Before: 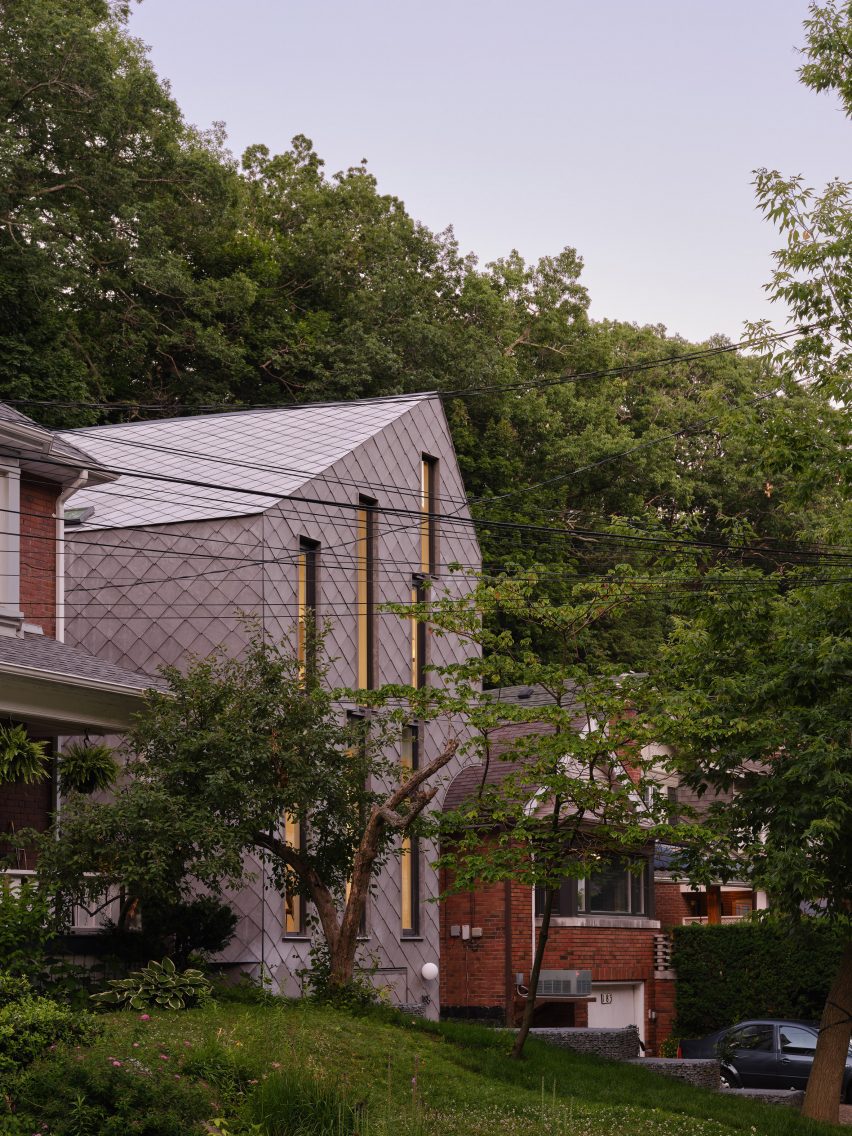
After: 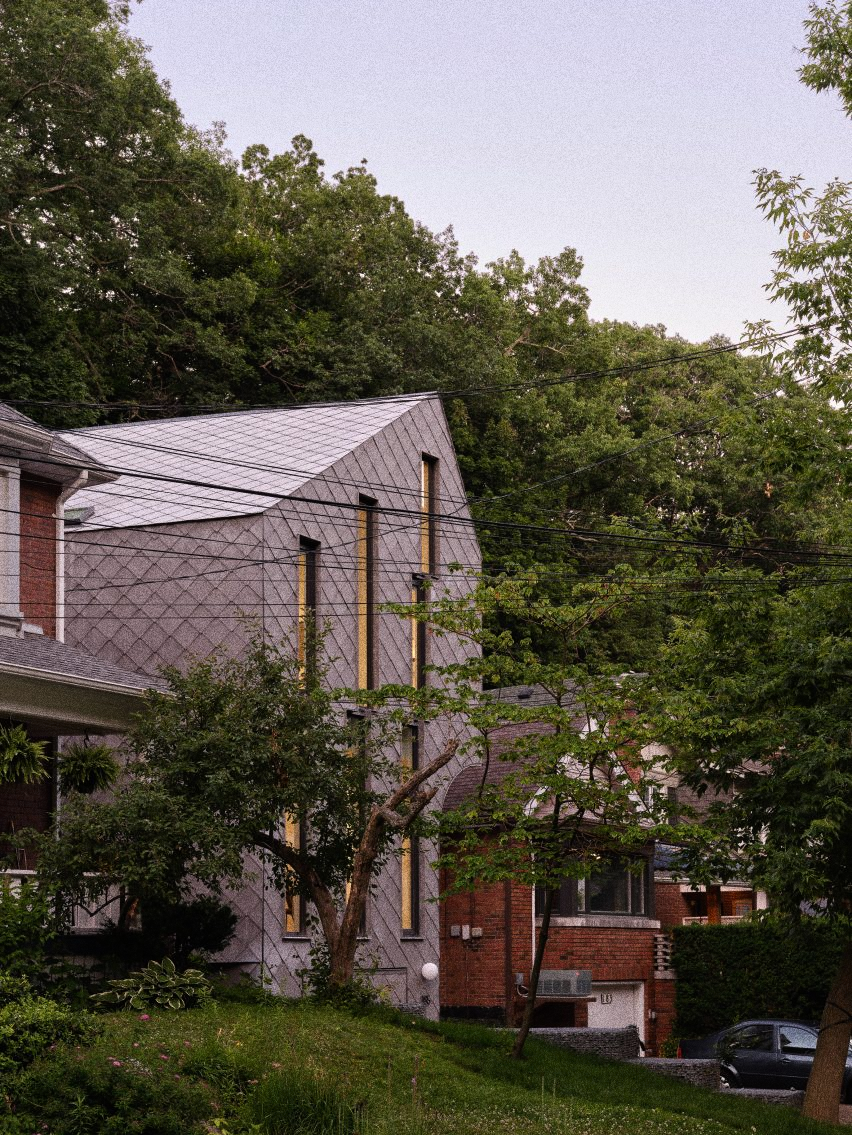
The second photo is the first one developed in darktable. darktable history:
grain: strength 49.07%
crop: bottom 0.071%
rgb curve: curves: ch0 [(0, 0) (0.078, 0.051) (0.929, 0.956) (1, 1)], compensate middle gray true
